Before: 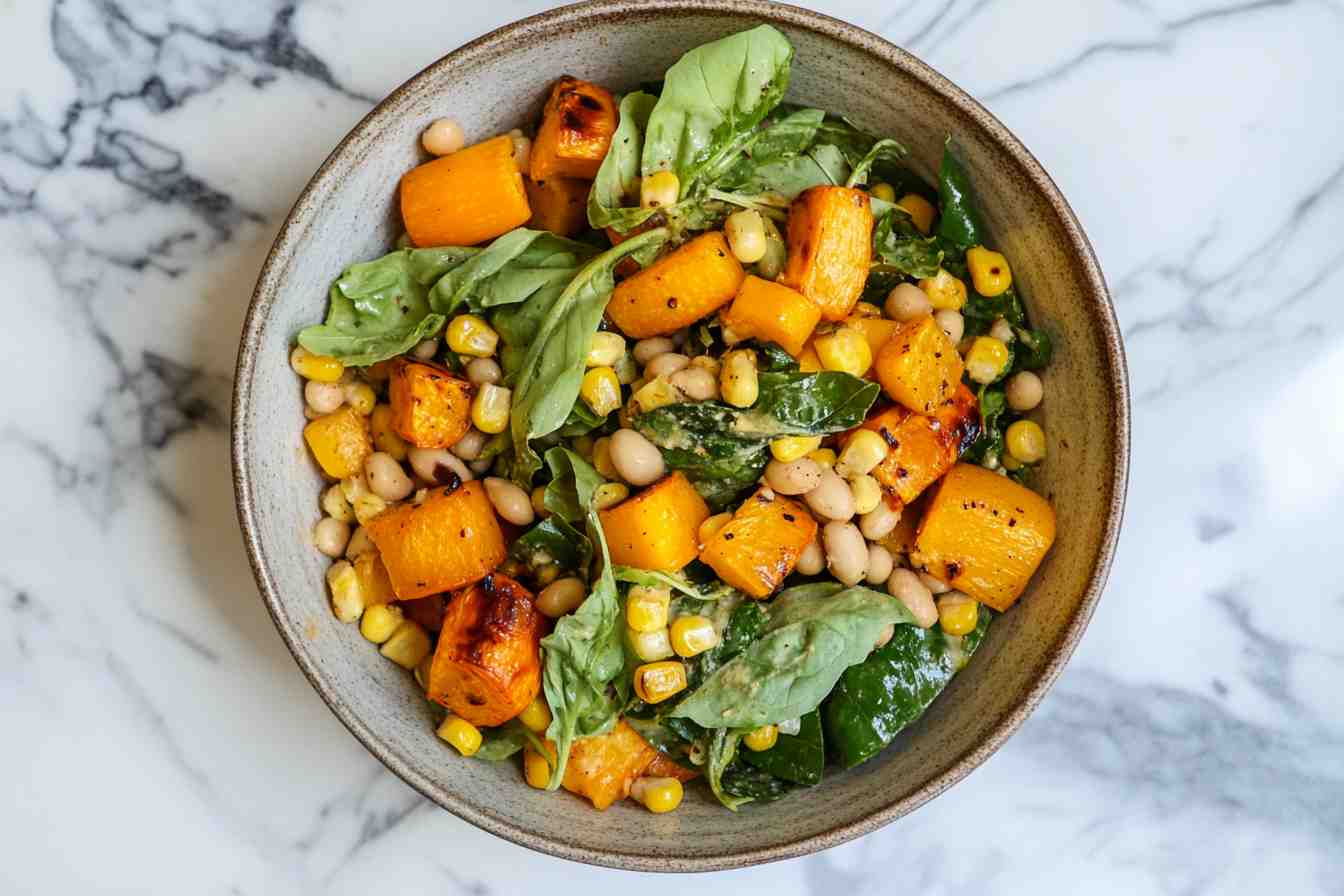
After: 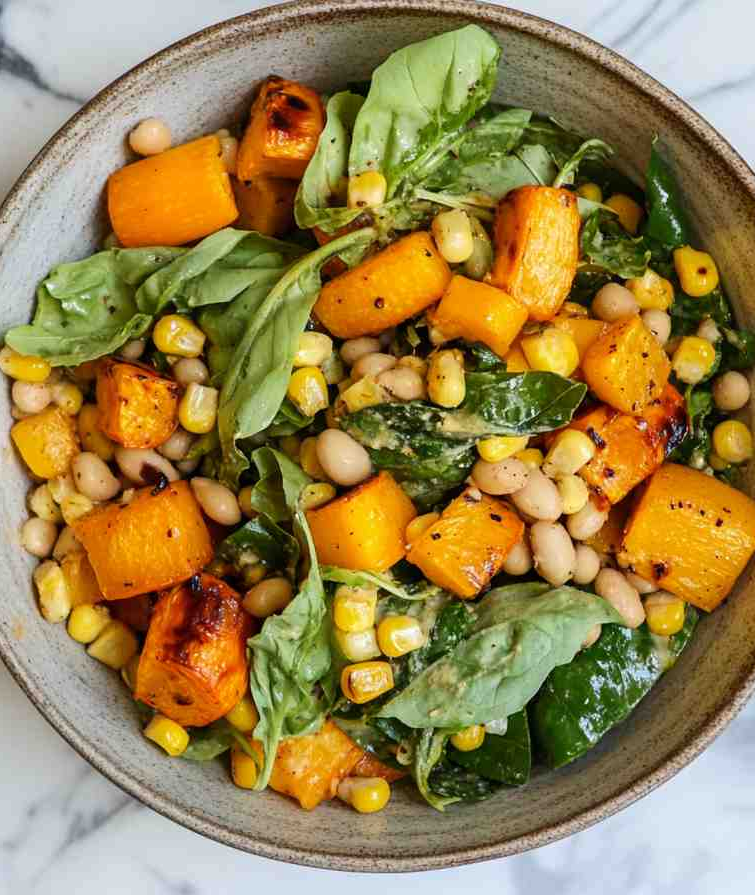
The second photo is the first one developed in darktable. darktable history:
crop: left 21.81%, right 21.982%, bottom 0.013%
tone equalizer: edges refinement/feathering 500, mask exposure compensation -1.57 EV, preserve details no
